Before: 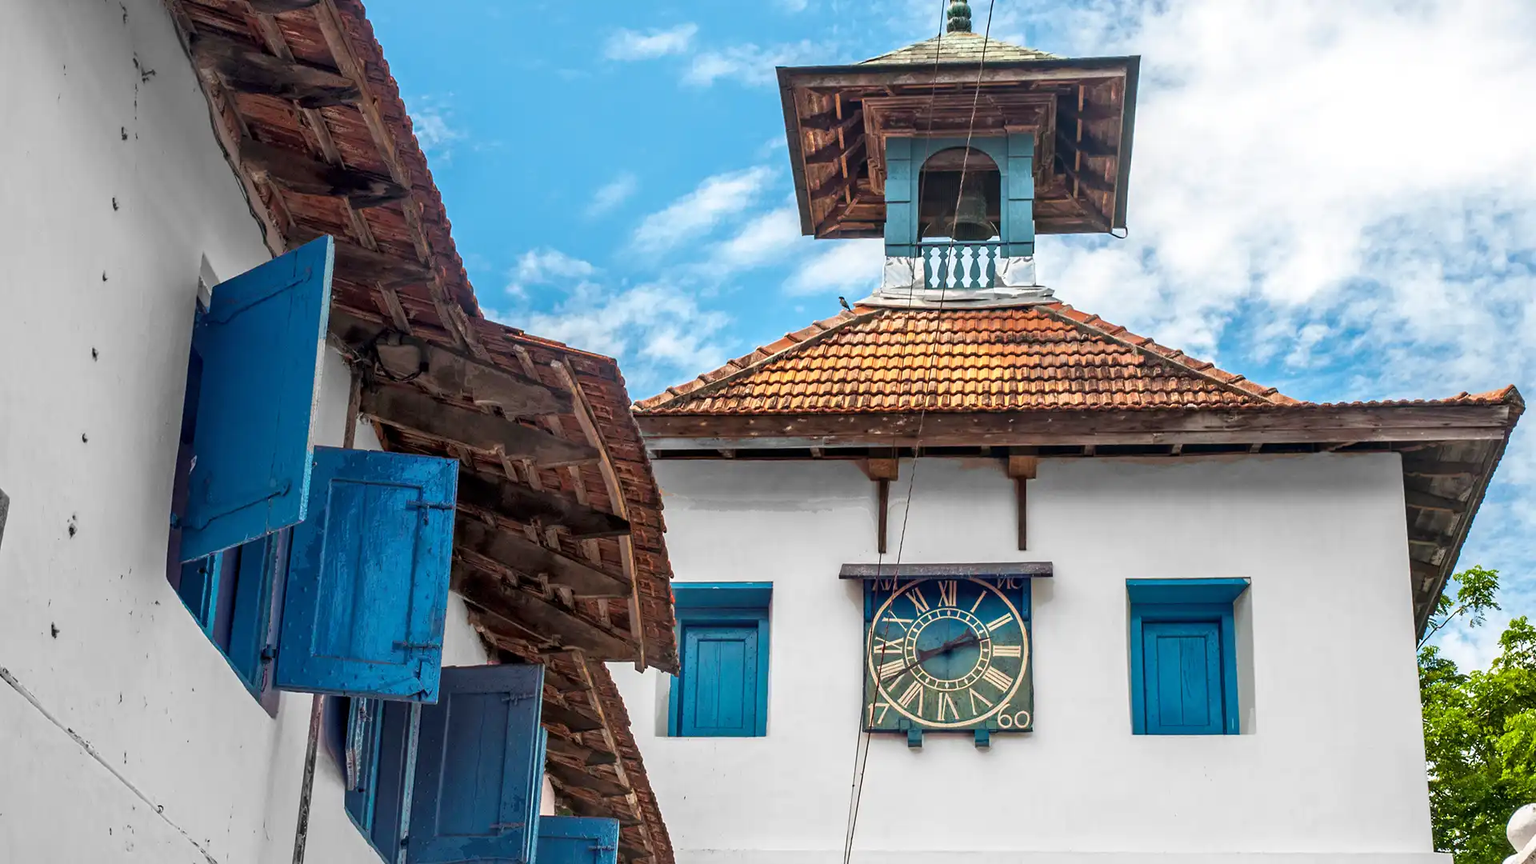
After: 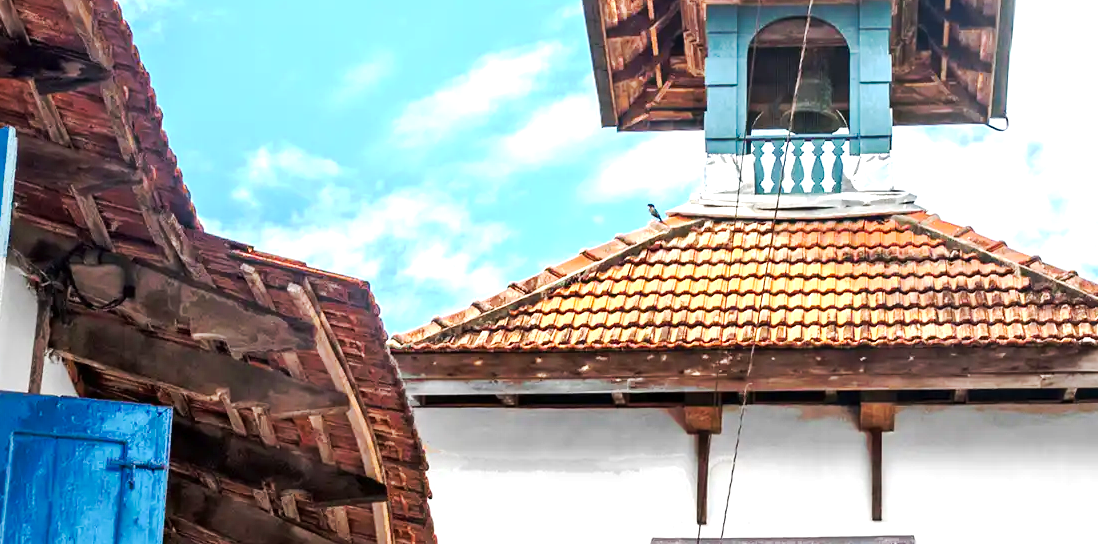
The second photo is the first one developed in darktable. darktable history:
exposure: exposure 0.935 EV, compensate highlight preservation false
tone curve: curves: ch0 [(0, 0) (0.003, 0.005) (0.011, 0.011) (0.025, 0.022) (0.044, 0.035) (0.069, 0.051) (0.1, 0.073) (0.136, 0.106) (0.177, 0.147) (0.224, 0.195) (0.277, 0.253) (0.335, 0.315) (0.399, 0.388) (0.468, 0.488) (0.543, 0.586) (0.623, 0.685) (0.709, 0.764) (0.801, 0.838) (0.898, 0.908) (1, 1)], preserve colors none
crop: left 20.932%, top 15.471%, right 21.848%, bottom 34.081%
base curve: curves: ch0 [(0, 0) (0.297, 0.298) (1, 1)], preserve colors none
